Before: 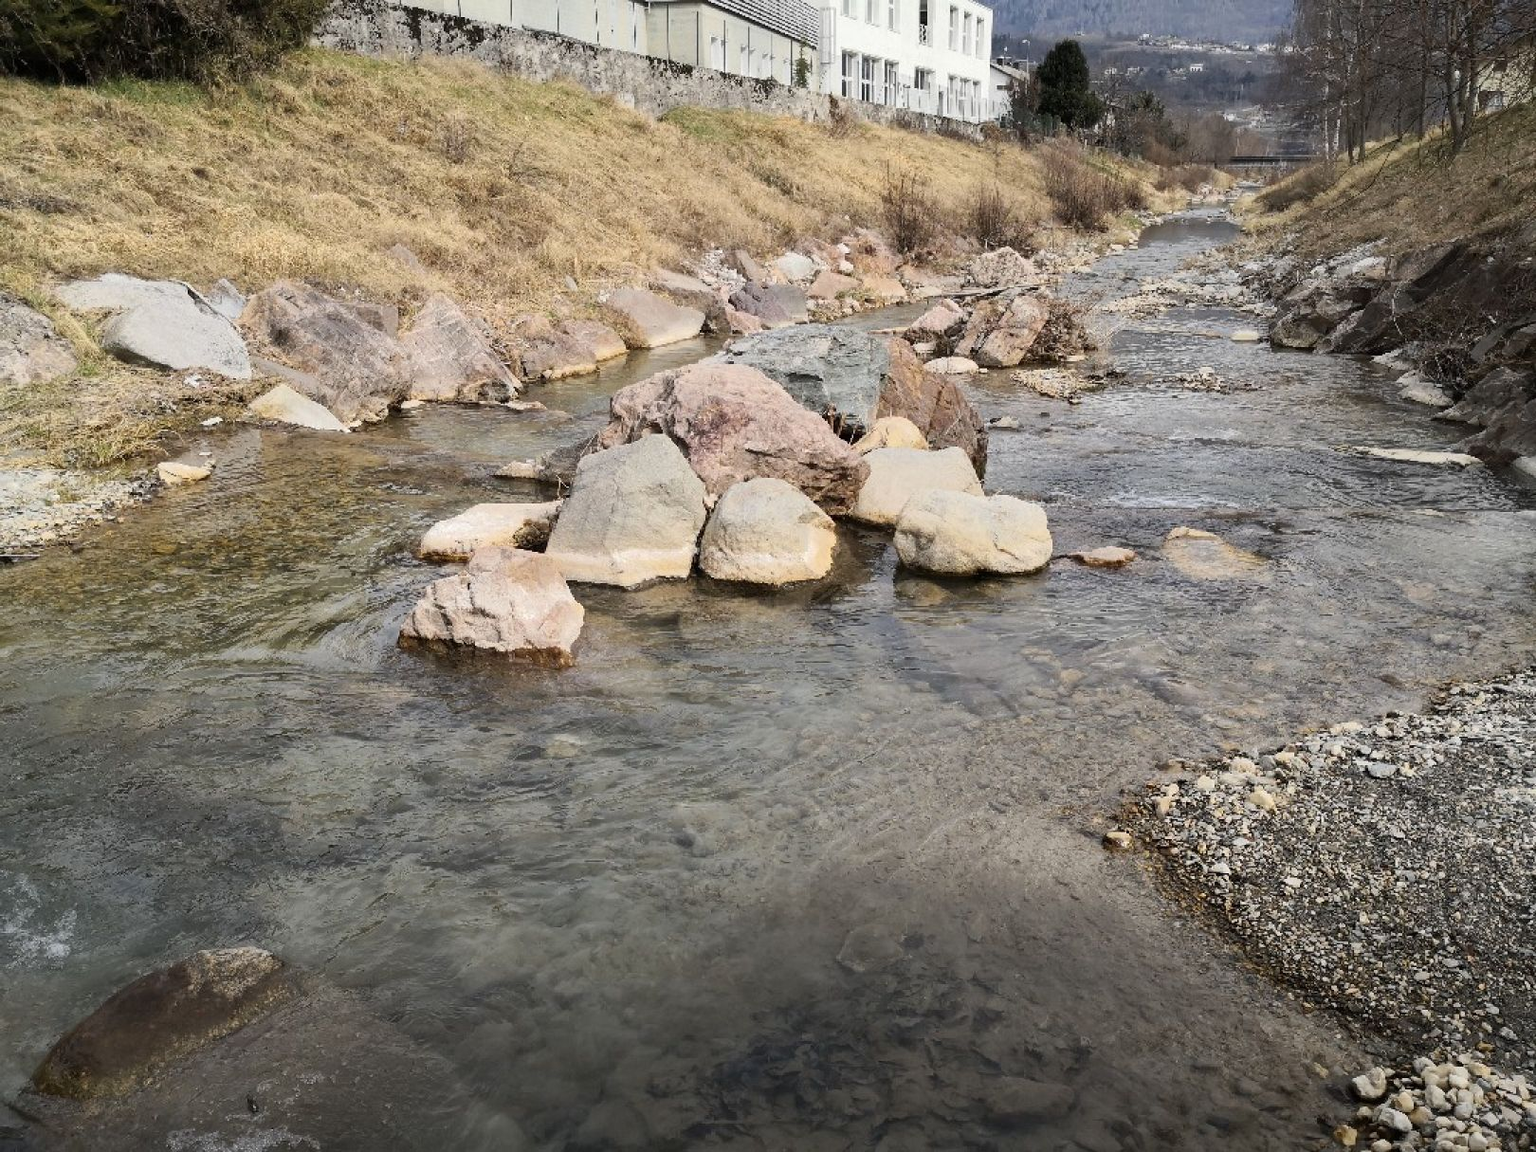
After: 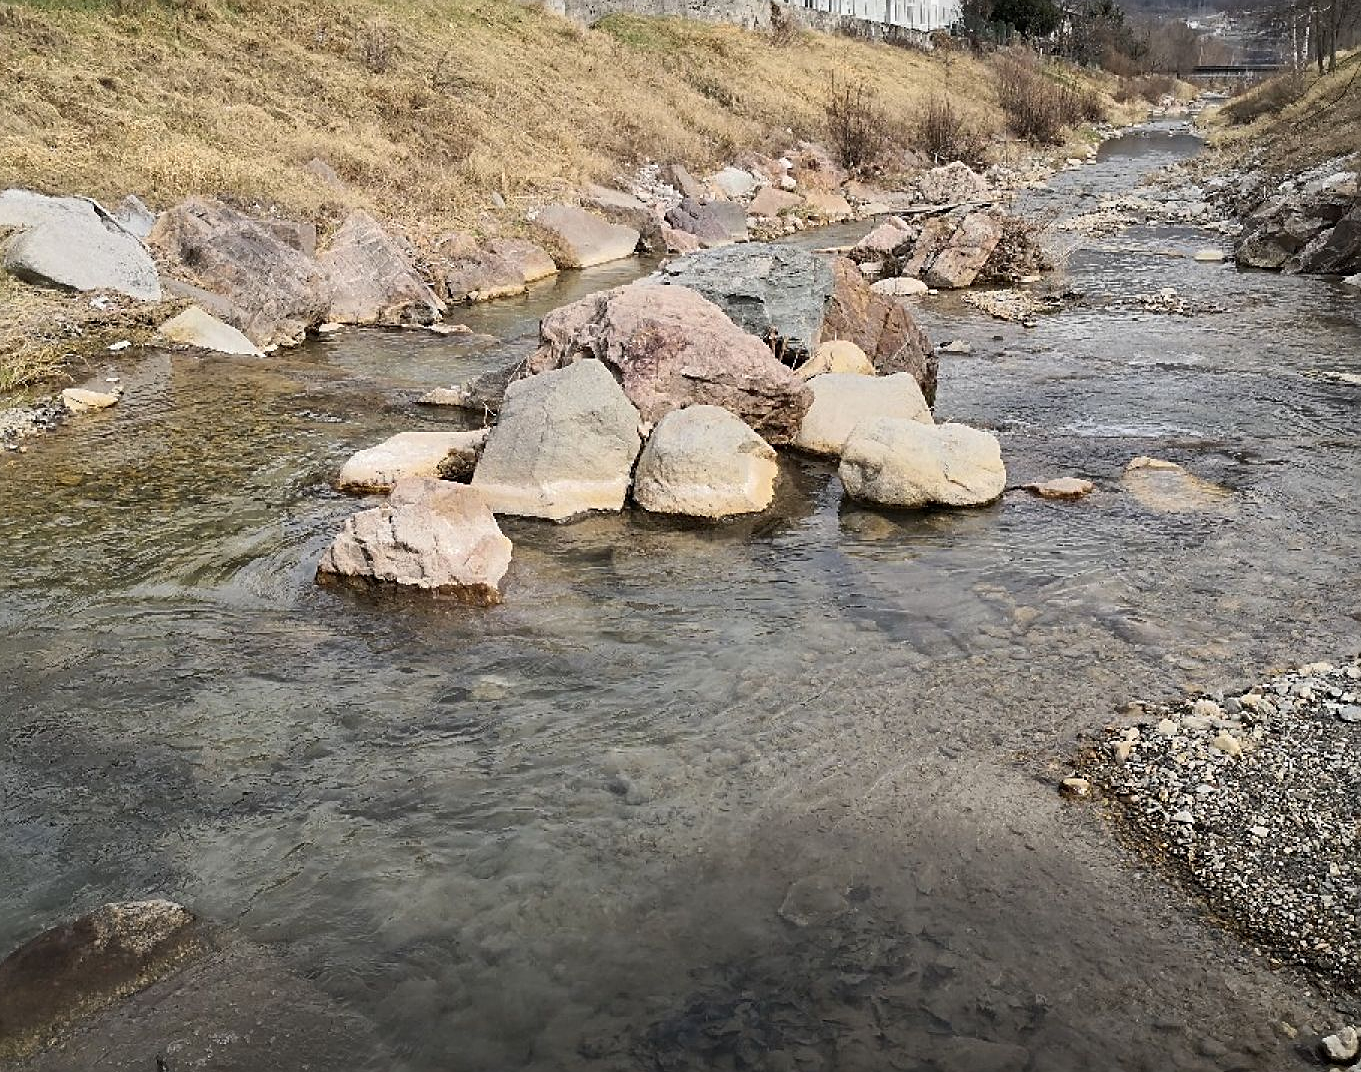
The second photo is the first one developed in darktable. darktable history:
crop: left 6.446%, top 8.188%, right 9.538%, bottom 3.548%
sharpen: amount 0.575
